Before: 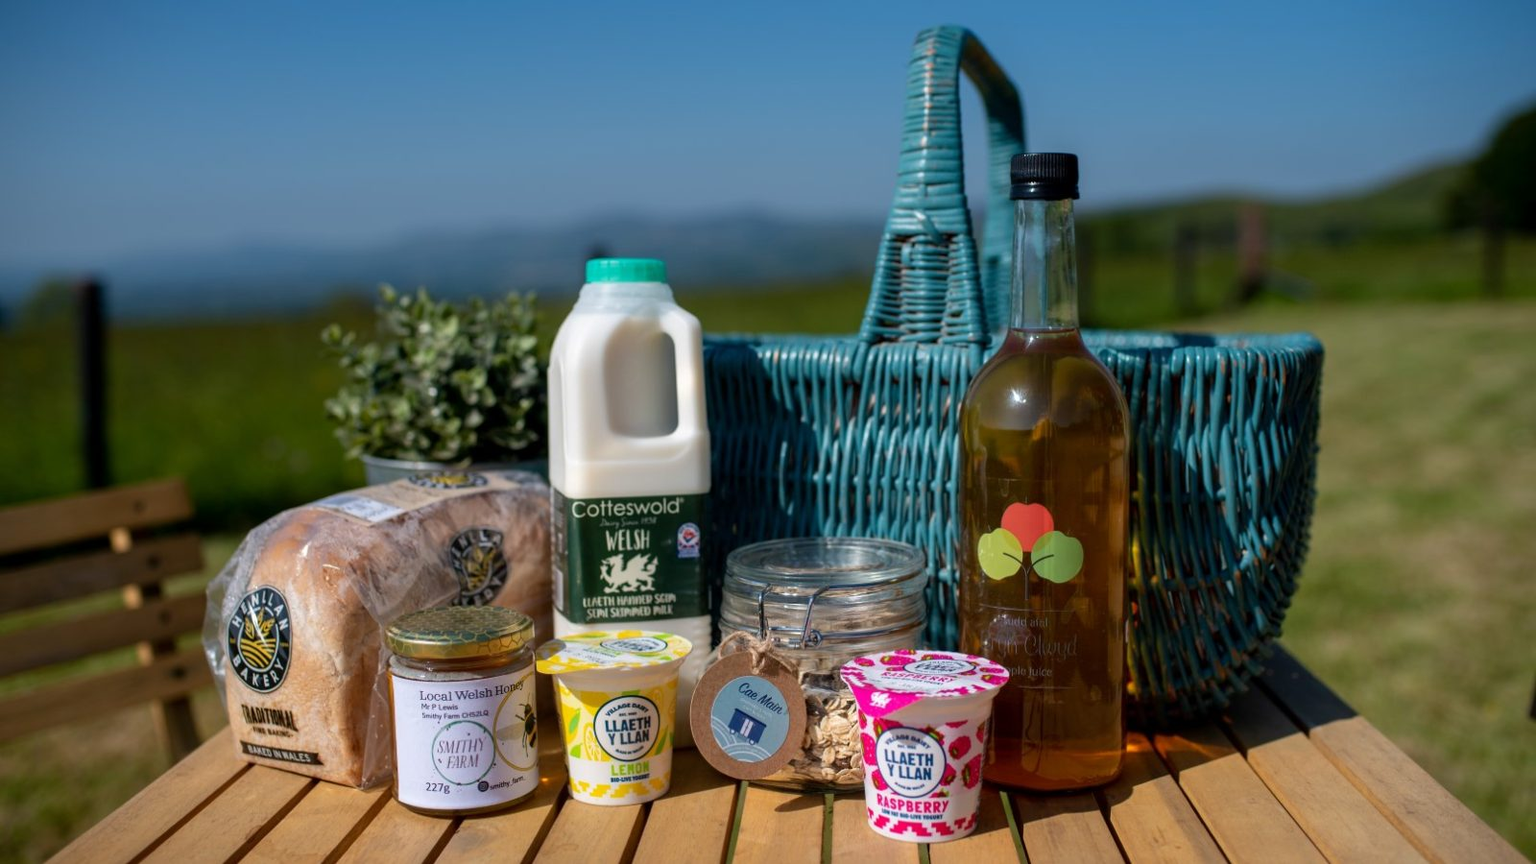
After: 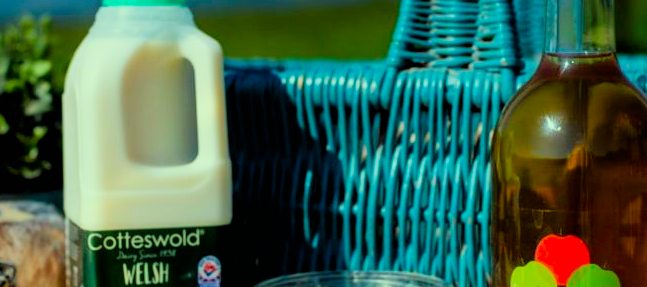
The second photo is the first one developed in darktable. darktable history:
filmic rgb: black relative exposure -5 EV, hardness 2.88, contrast 1.1
exposure: exposure 0.496 EV, compensate highlight preservation false
crop: left 31.751%, top 32.172%, right 27.8%, bottom 35.83%
color correction: highlights a* -10.77, highlights b* 9.8, saturation 1.72
